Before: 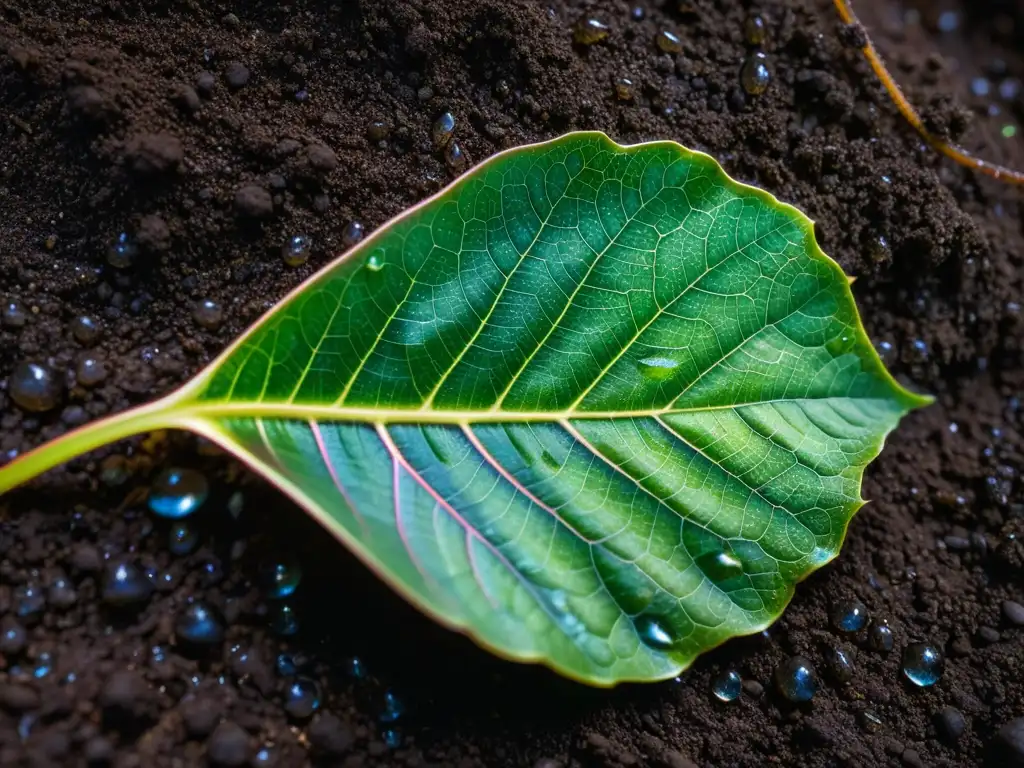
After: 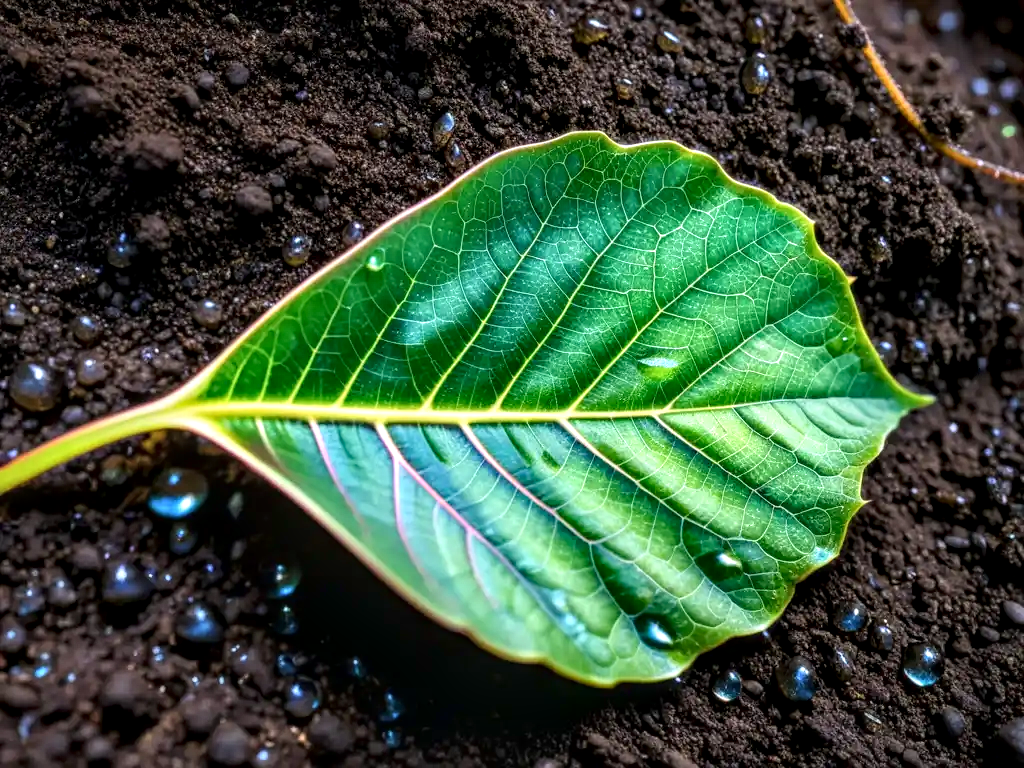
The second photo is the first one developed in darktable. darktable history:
contrast brightness saturation: contrast 0.096, brightness 0.023, saturation 0.017
local contrast: detail 150%
exposure: black level correction 0.001, exposure 0.5 EV, compensate highlight preservation false
tone curve: curves: ch0 [(0, 0.012) (0.036, 0.035) (0.274, 0.288) (0.504, 0.536) (0.844, 0.84) (1, 0.983)]; ch1 [(0, 0) (0.389, 0.403) (0.462, 0.486) (0.499, 0.498) (0.511, 0.502) (0.536, 0.547) (0.579, 0.578) (0.626, 0.645) (0.749, 0.781) (1, 1)]; ch2 [(0, 0) (0.457, 0.486) (0.5, 0.5) (0.557, 0.561) (0.614, 0.622) (0.704, 0.732) (1, 1)], color space Lab, linked channels, preserve colors none
